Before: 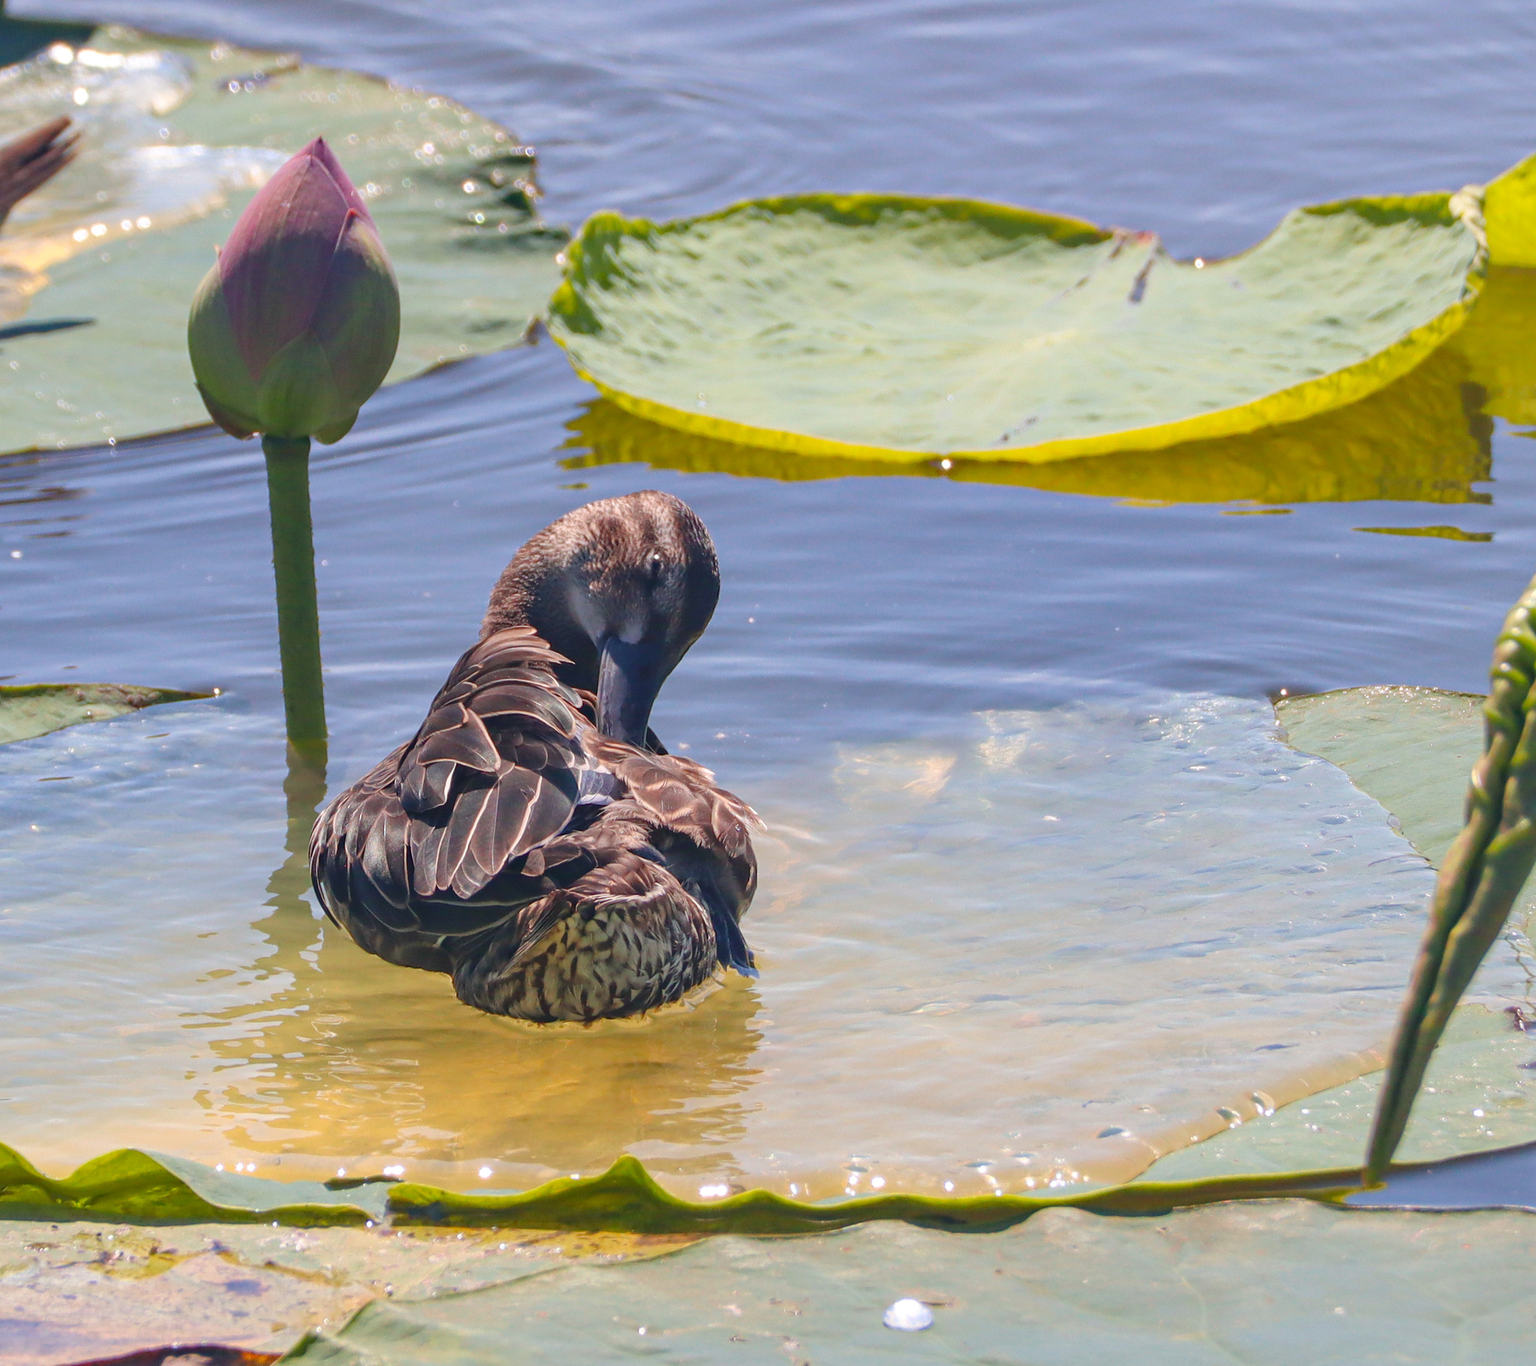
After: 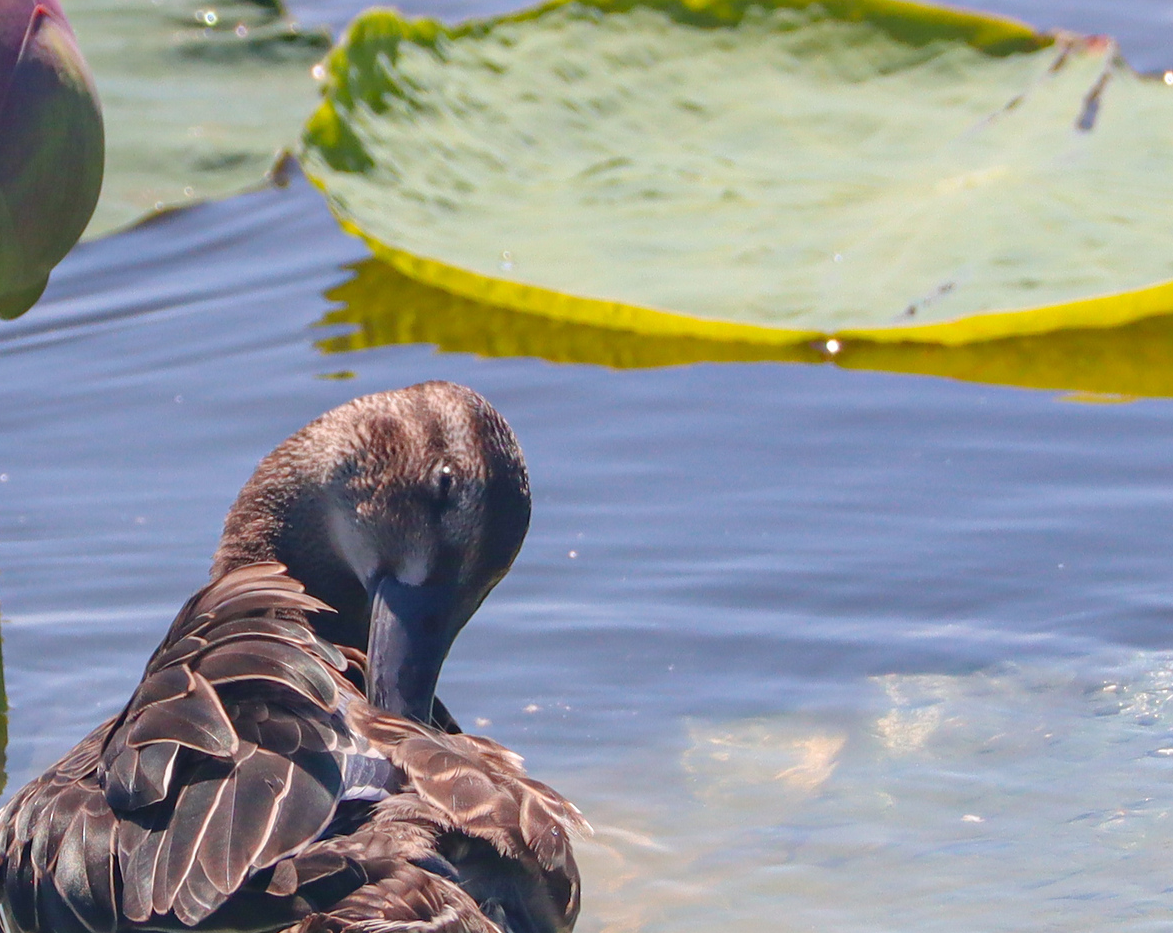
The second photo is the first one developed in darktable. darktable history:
crop: left 20.954%, top 15.008%, right 21.752%, bottom 33.783%
base curve: preserve colors none
